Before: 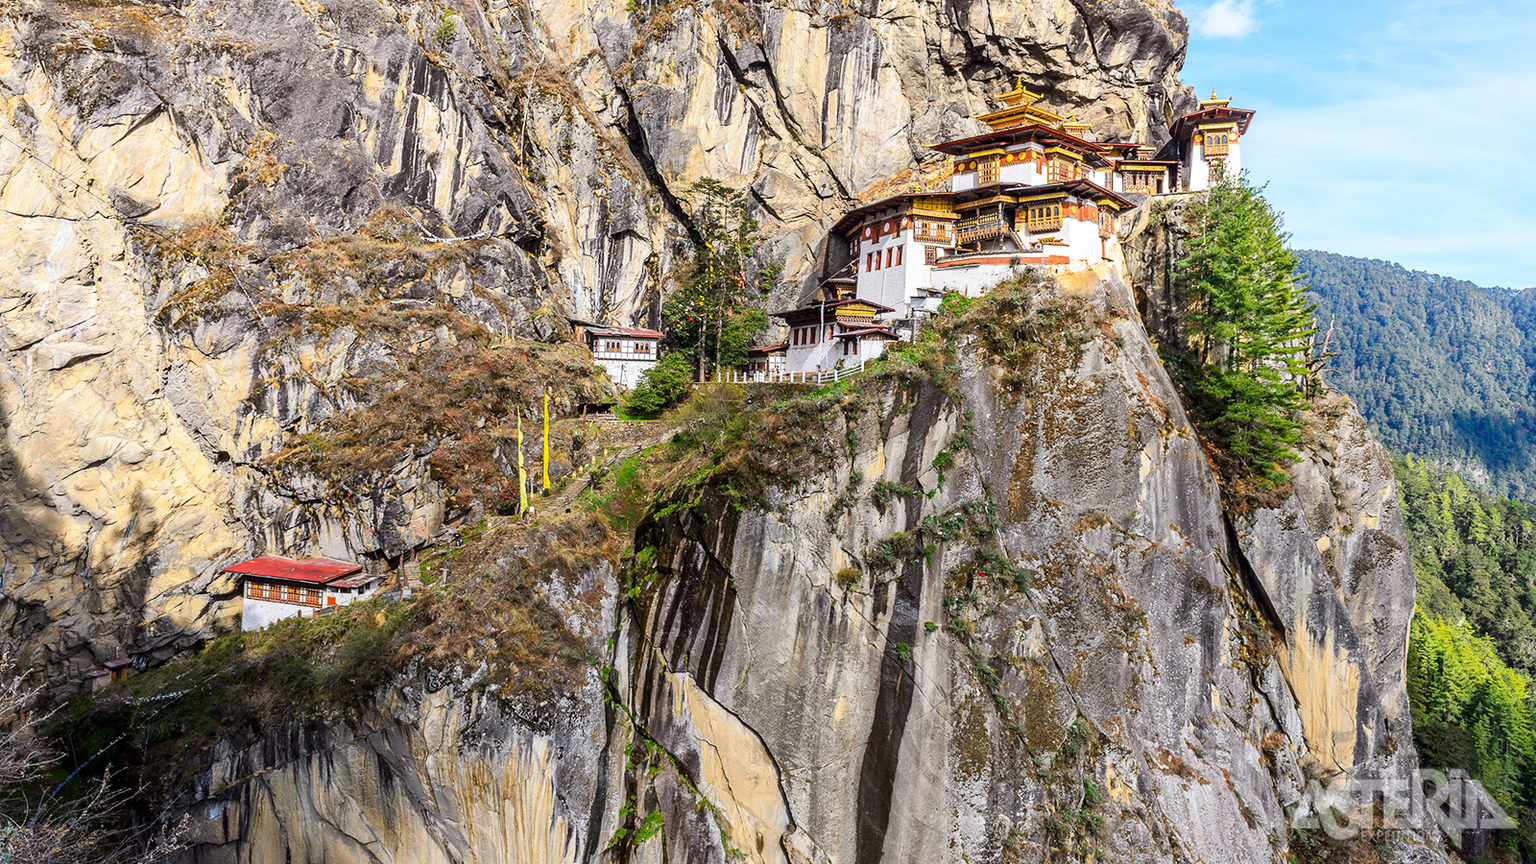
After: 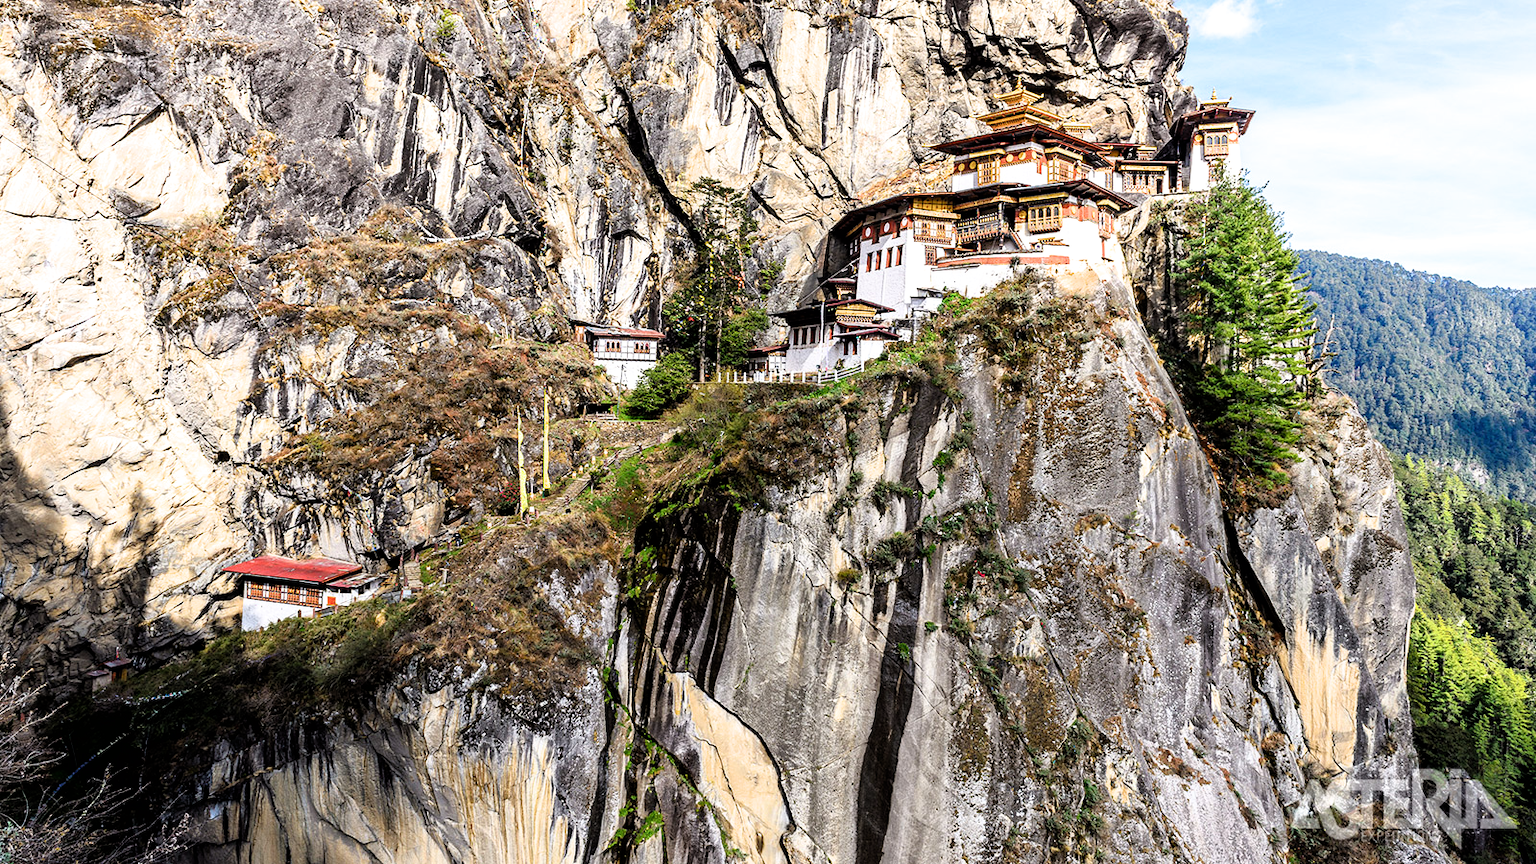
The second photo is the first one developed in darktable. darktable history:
filmic rgb: black relative exposure -8.19 EV, white relative exposure 2.2 EV, target white luminance 99.896%, hardness 7.18, latitude 74.65%, contrast 1.321, highlights saturation mix -1.9%, shadows ↔ highlights balance 30.57%
